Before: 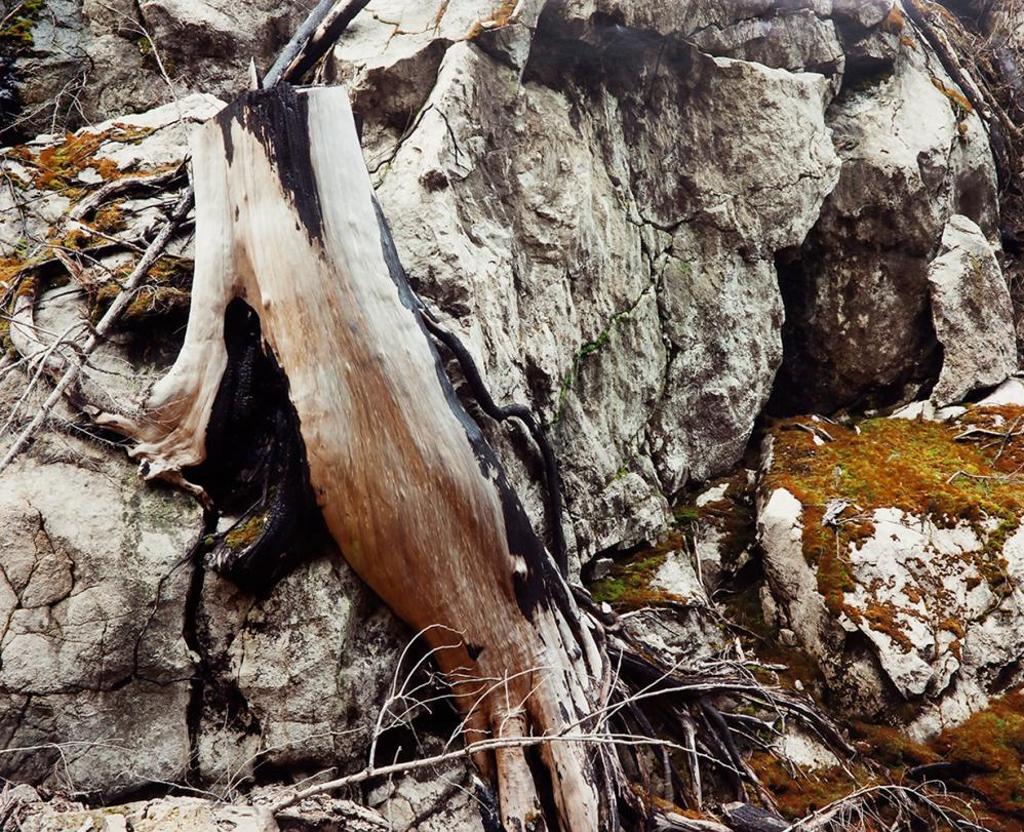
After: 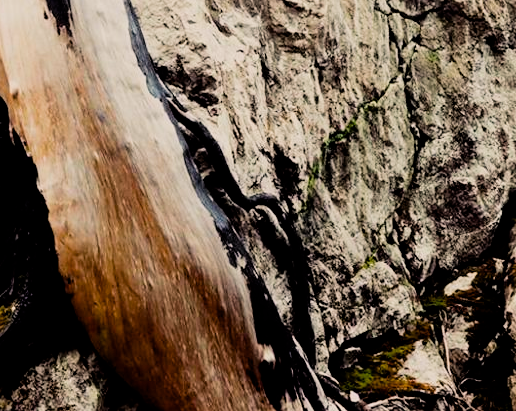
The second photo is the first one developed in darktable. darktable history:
filmic rgb: black relative exposure -5.11 EV, white relative exposure 3.98 EV, hardness 2.9, contrast 1.299, highlights saturation mix -29%
color balance rgb: power › chroma 0.256%, power › hue 61.45°, highlights gain › chroma 3.03%, highlights gain › hue 60.11°, global offset › luminance -0.859%, perceptual saturation grading › global saturation 30.543%
crop: left 24.702%, top 25.453%, right 24.851%, bottom 25.13%
